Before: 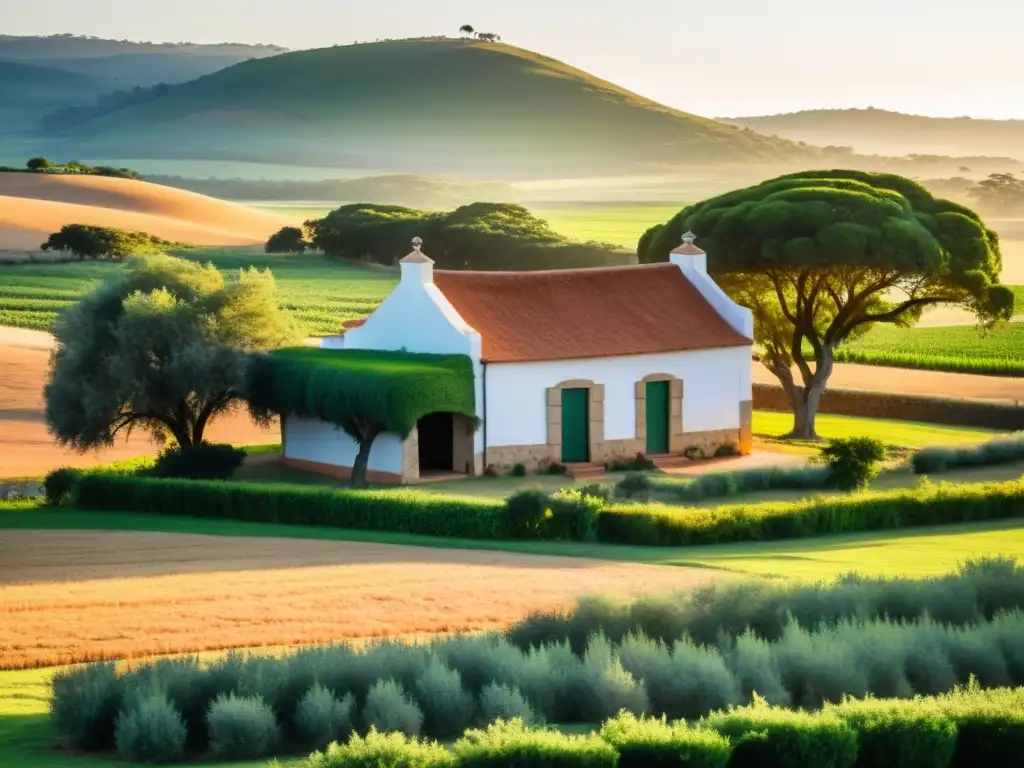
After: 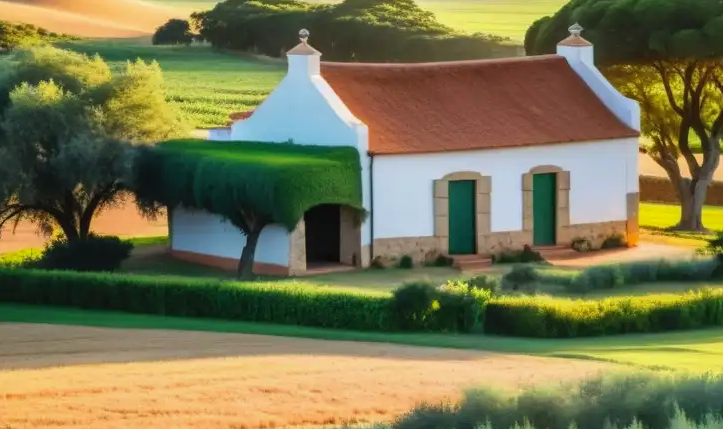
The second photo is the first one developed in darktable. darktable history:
crop: left 11.107%, top 27.184%, right 18.24%, bottom 16.955%
local contrast: detail 109%
